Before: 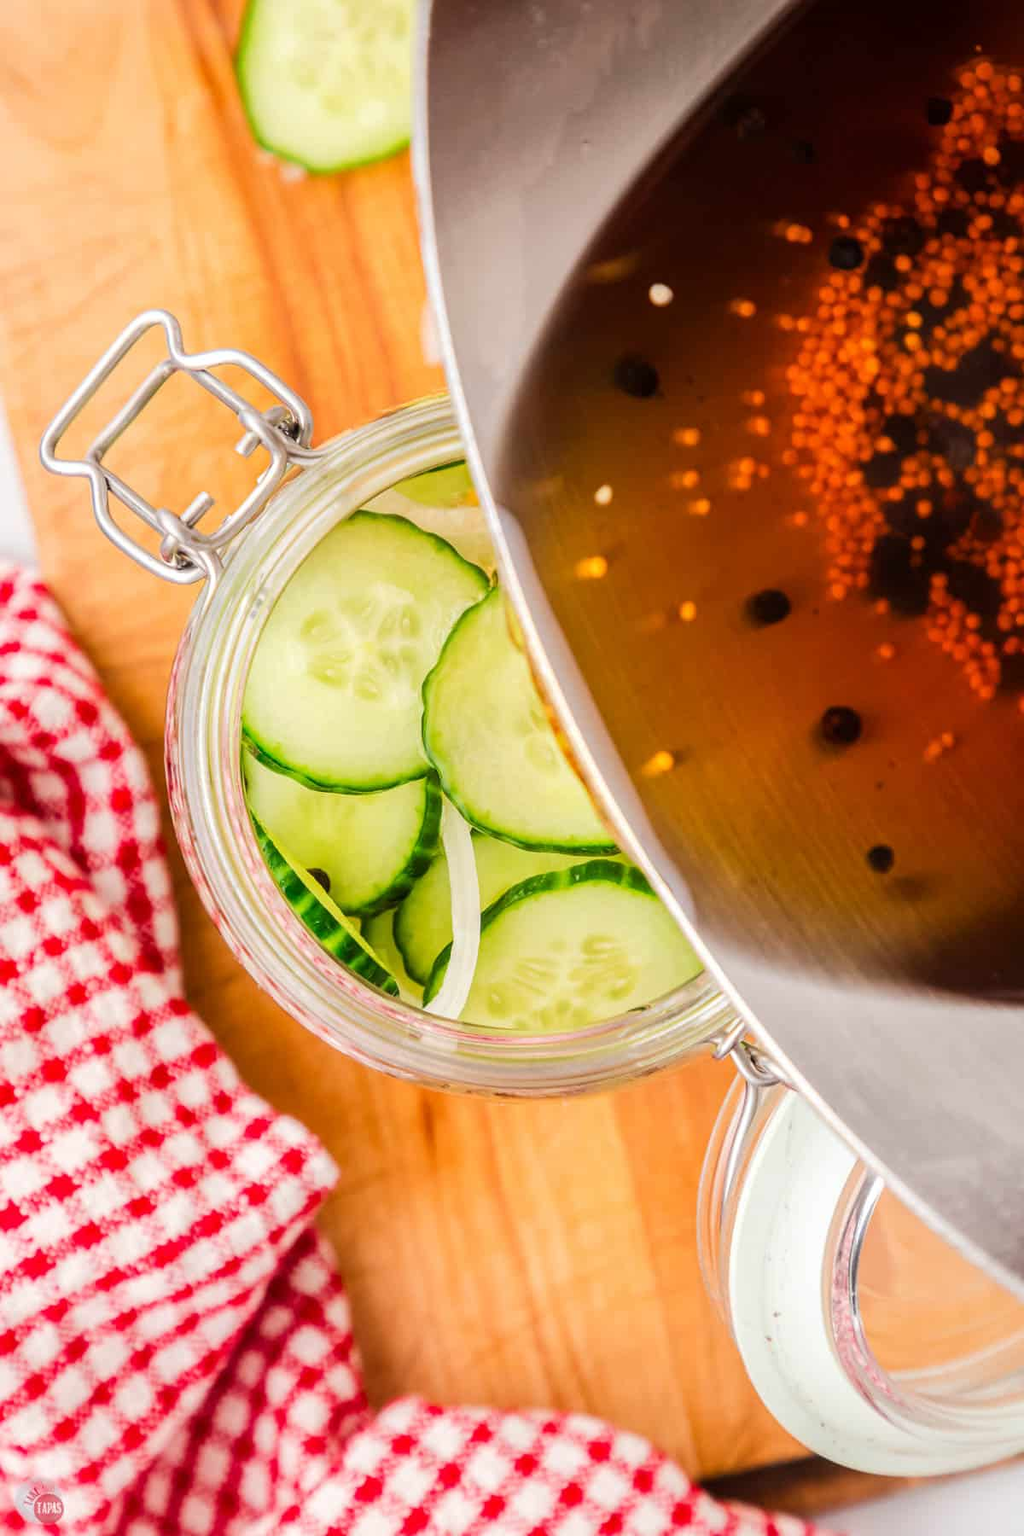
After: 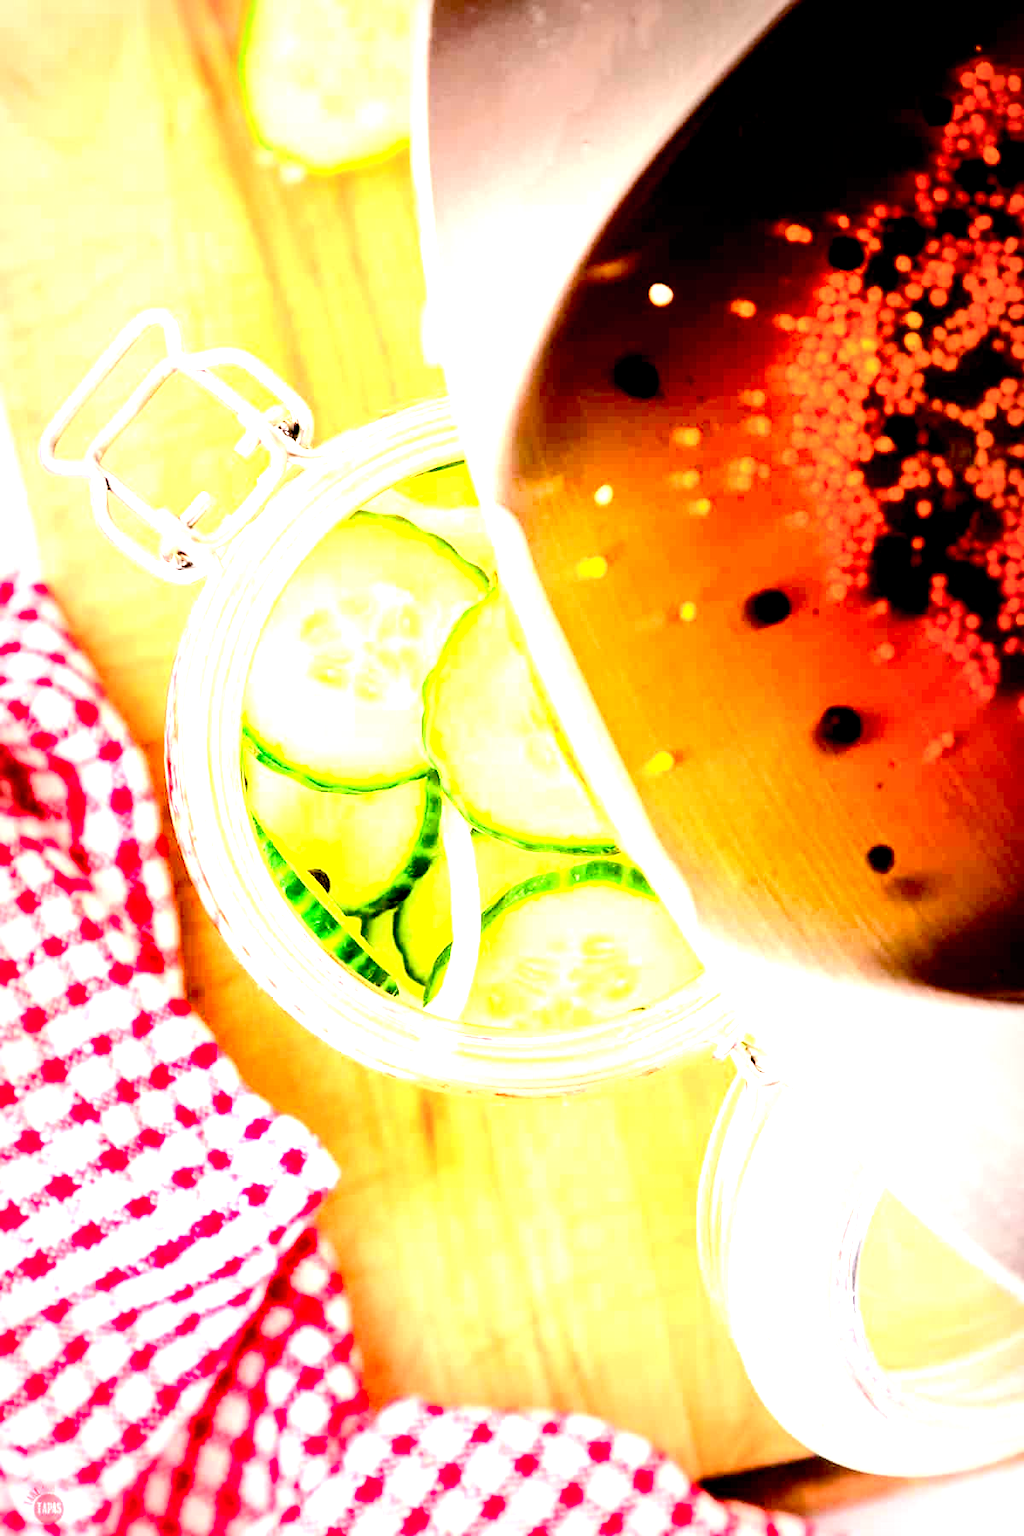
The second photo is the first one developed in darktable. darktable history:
color balance rgb: power › hue 328.36°, linear chroma grading › shadows -2.173%, linear chroma grading › highlights -14.016%, linear chroma grading › global chroma -9.508%, linear chroma grading › mid-tones -10.379%, perceptual saturation grading › global saturation 20%, perceptual saturation grading › highlights -25.091%, perceptual saturation grading › shadows 49.53%, perceptual brilliance grading › global brilliance 15.152%, perceptual brilliance grading › shadows -34.434%
exposure: black level correction 0.015, exposure 1.789 EV, compensate exposure bias true, compensate highlight preservation false
contrast brightness saturation: contrast 0.2, brightness 0.164, saturation 0.225
vignetting: fall-off start 52.53%, saturation -0.023, automatic ratio true, width/height ratio 1.316, shape 0.225
